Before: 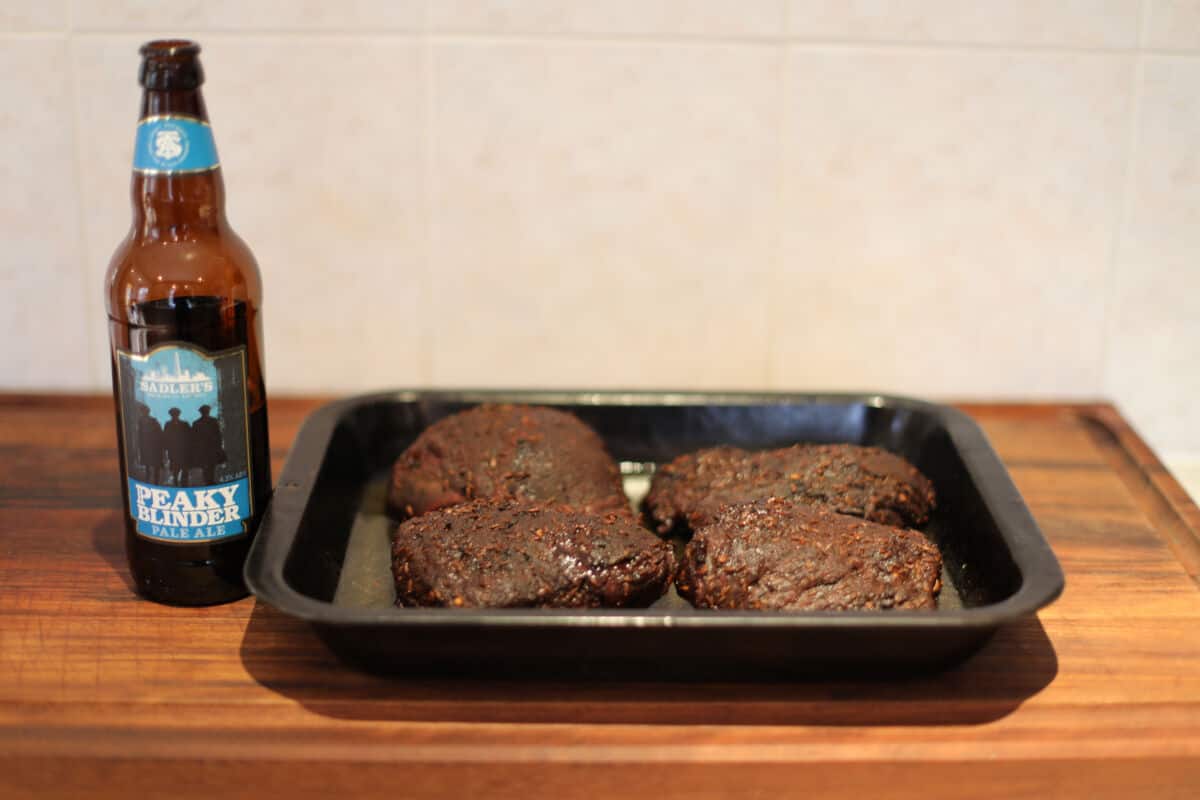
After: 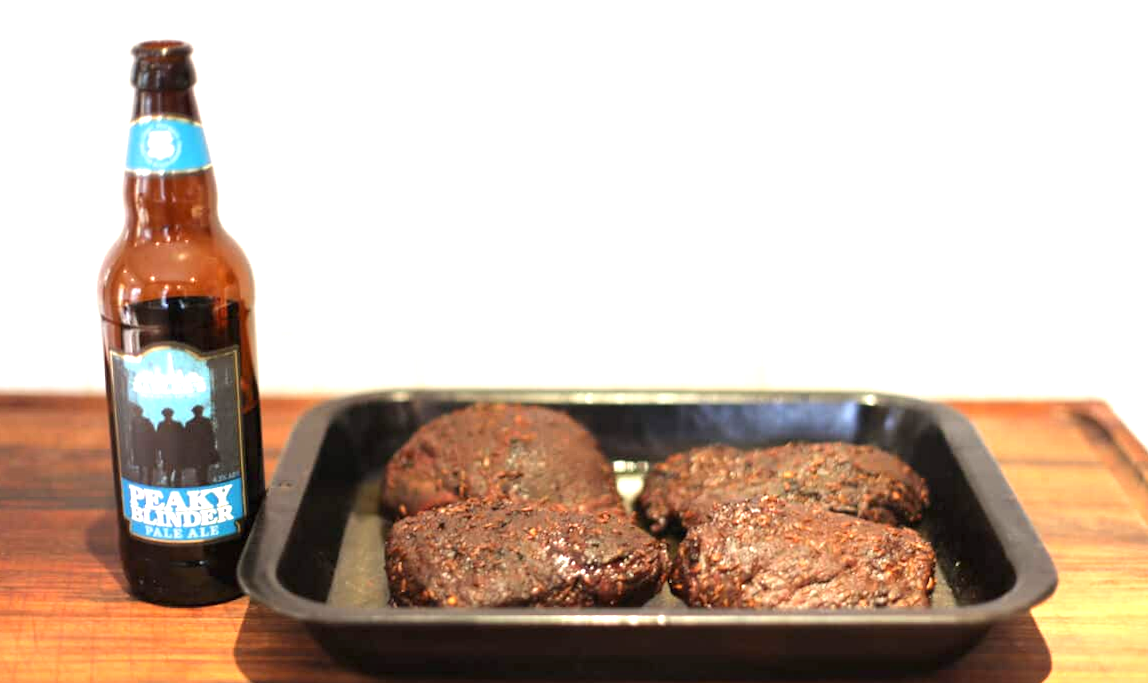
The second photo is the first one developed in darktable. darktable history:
exposure: black level correction 0, exposure 1.168 EV, compensate highlight preservation false
crop and rotate: angle 0.183°, left 0.371%, right 3.504%, bottom 14.134%
